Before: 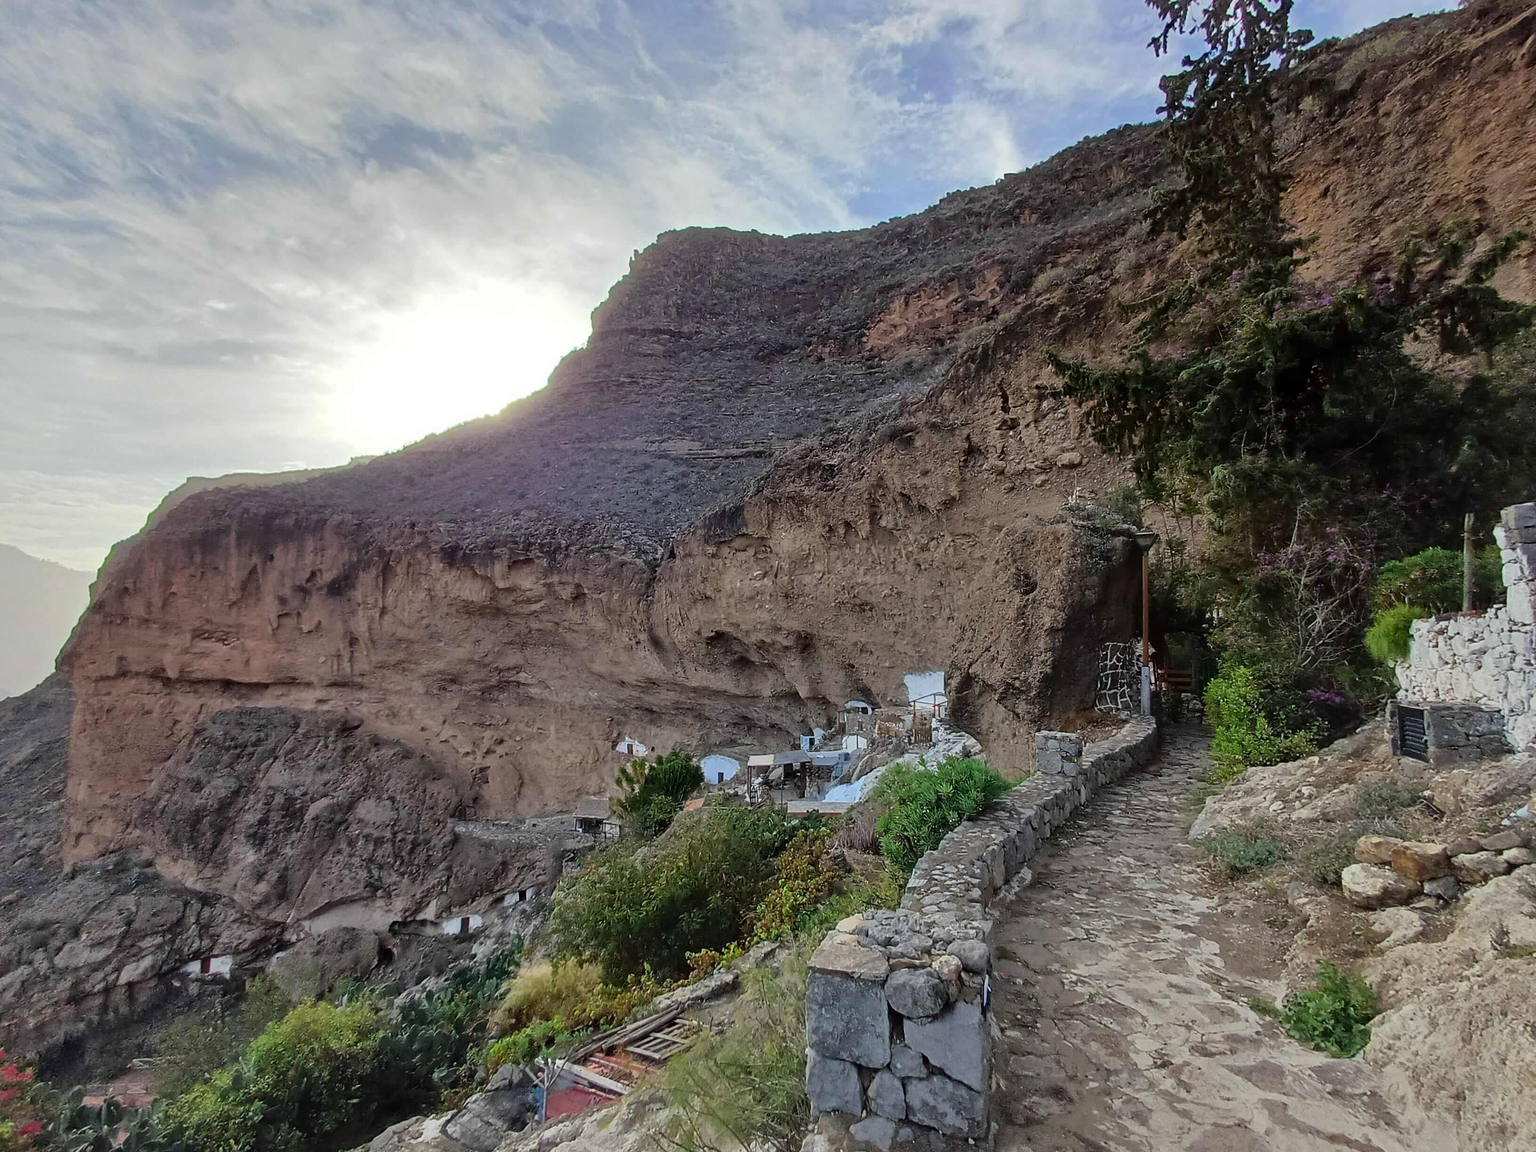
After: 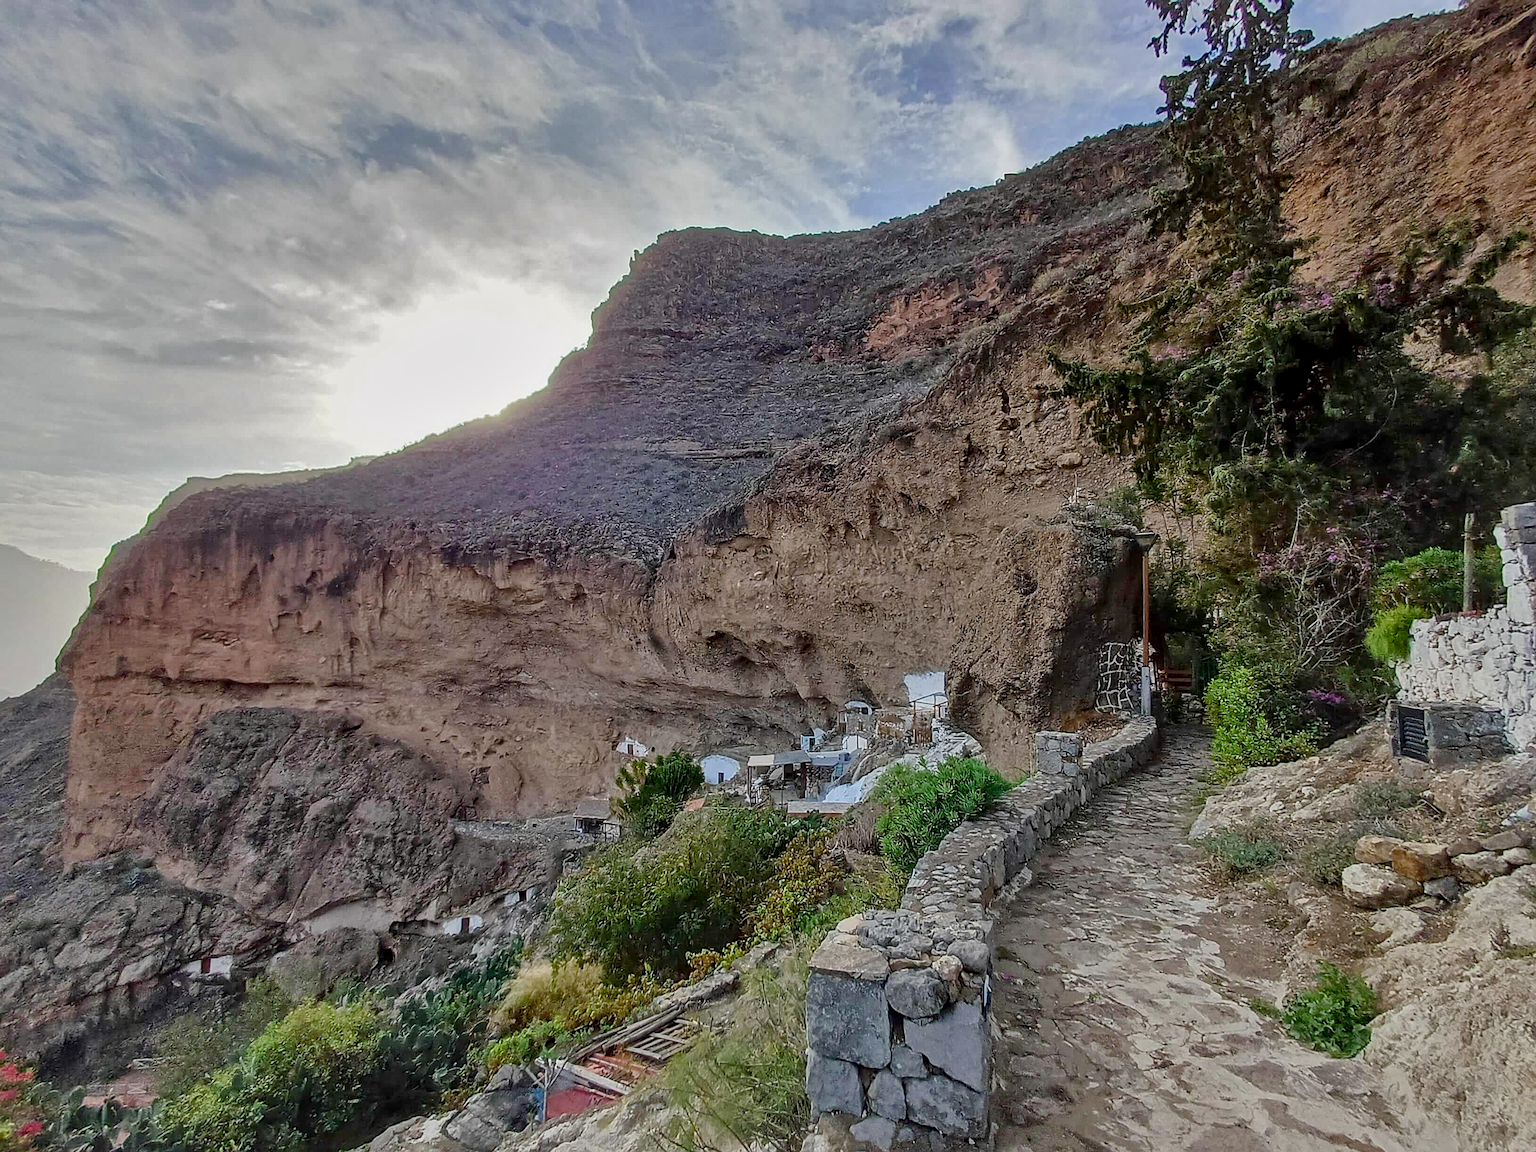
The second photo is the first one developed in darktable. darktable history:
sharpen: on, module defaults
shadows and highlights: shadows 40, highlights -54, highlights color adjustment 46%, low approximation 0.01, soften with gaussian
color balance rgb: shadows lift › chroma 1%, shadows lift › hue 113°, highlights gain › chroma 0.2%, highlights gain › hue 333°, perceptual saturation grading › global saturation 20%, perceptual saturation grading › highlights -50%, perceptual saturation grading › shadows 25%, contrast -10%
local contrast: on, module defaults
